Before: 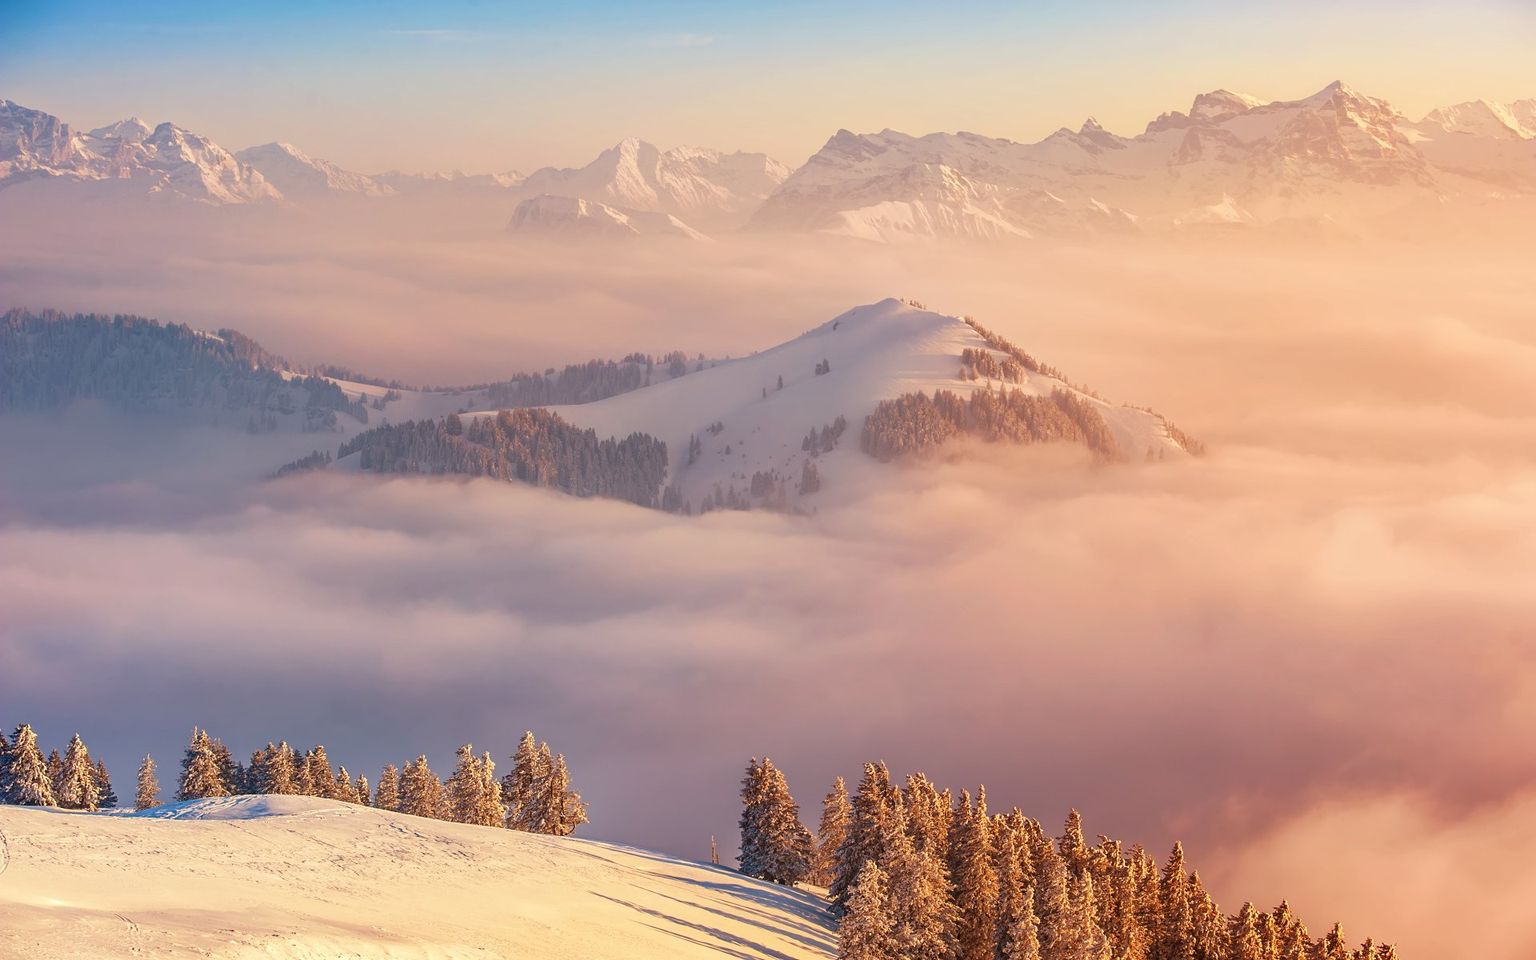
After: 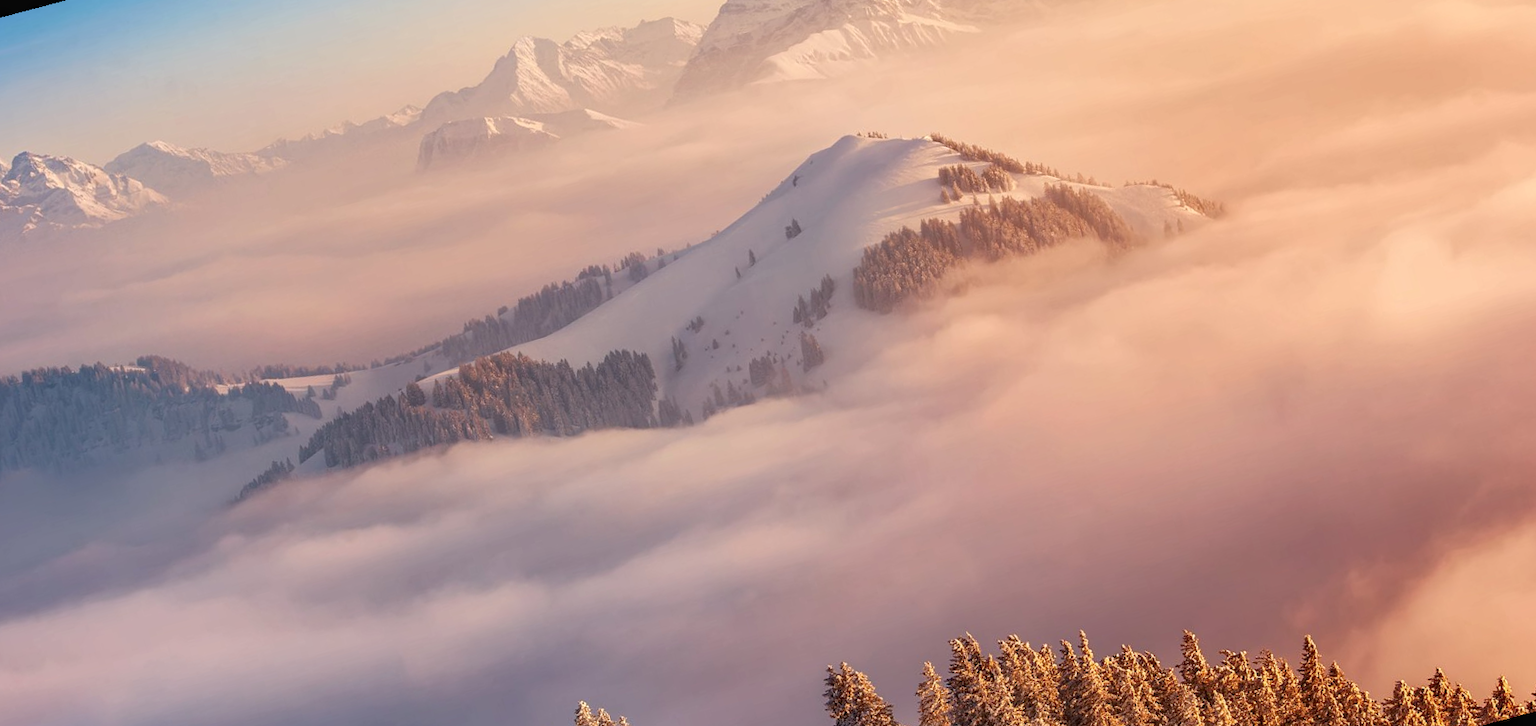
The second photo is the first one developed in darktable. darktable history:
local contrast: on, module defaults
bloom: size 9%, threshold 100%, strength 7%
rotate and perspective: rotation -14.8°, crop left 0.1, crop right 0.903, crop top 0.25, crop bottom 0.748
